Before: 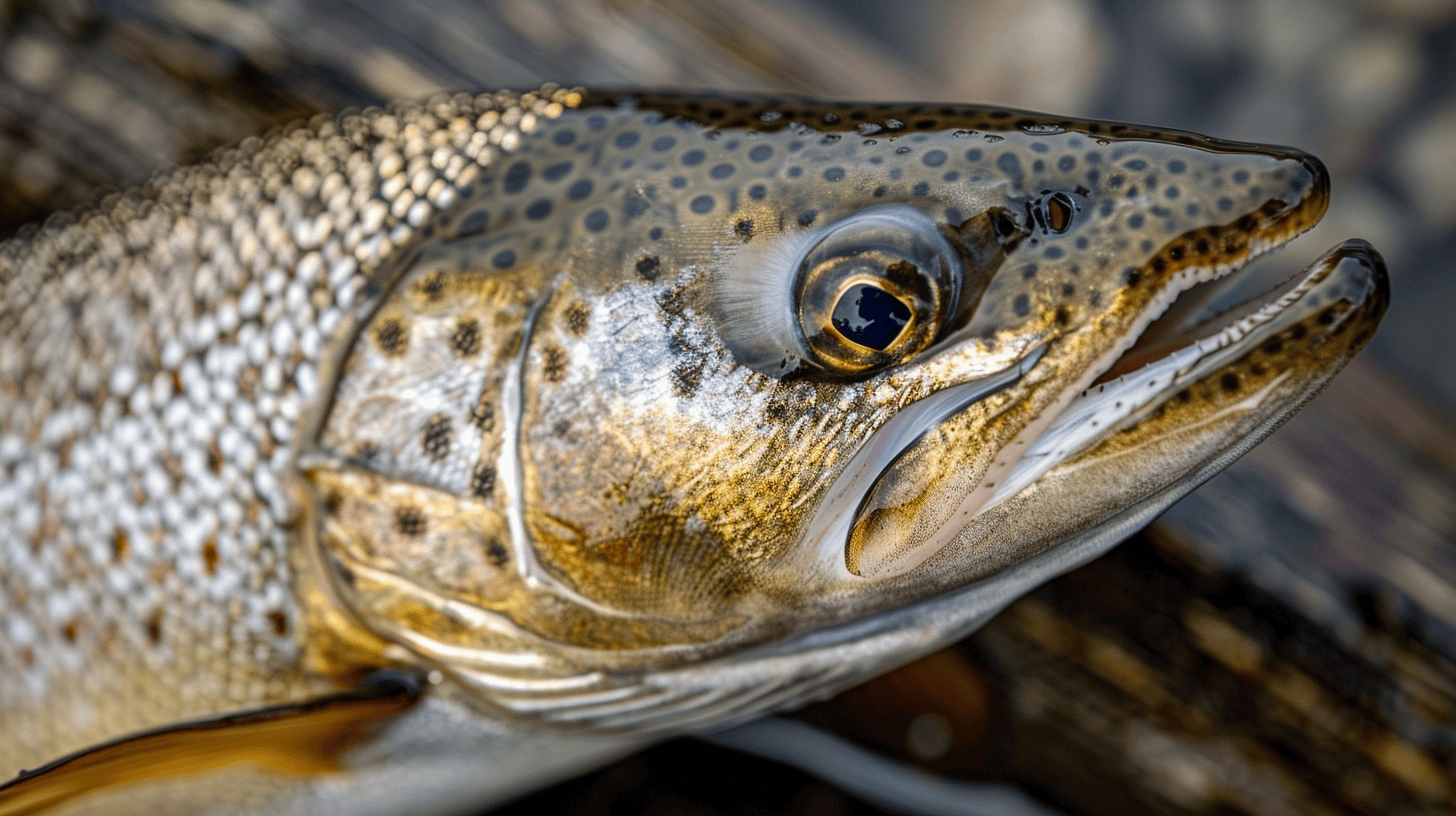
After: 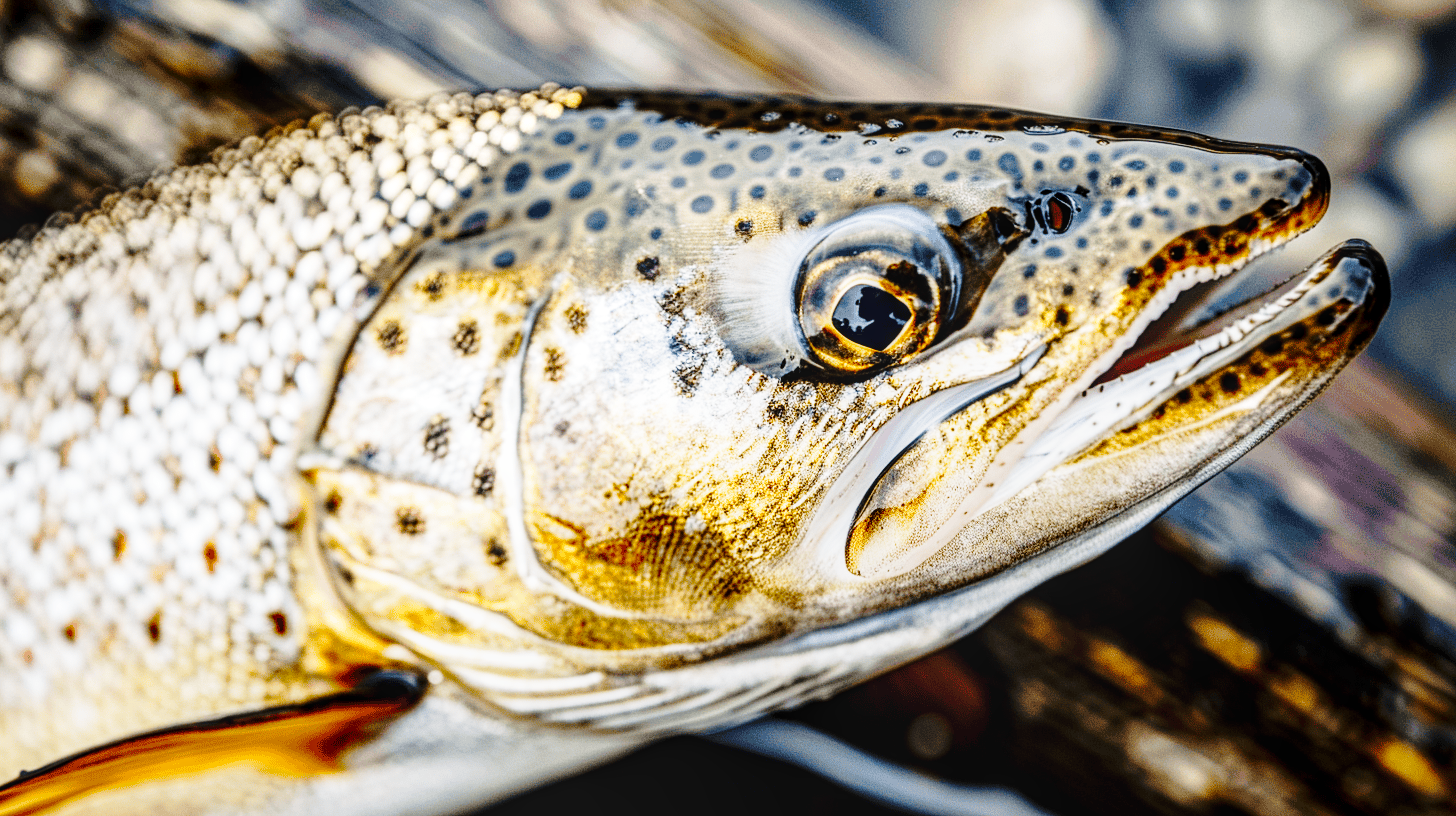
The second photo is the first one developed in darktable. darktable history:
tone curve: curves: ch0 [(0, 0.012) (0.037, 0.03) (0.123, 0.092) (0.19, 0.157) (0.269, 0.27) (0.48, 0.57) (0.595, 0.695) (0.718, 0.823) (0.855, 0.913) (1, 0.982)]; ch1 [(0, 0) (0.243, 0.245) (0.422, 0.415) (0.493, 0.495) (0.508, 0.506) (0.536, 0.542) (0.569, 0.611) (0.611, 0.662) (0.769, 0.807) (1, 1)]; ch2 [(0, 0) (0.249, 0.216) (0.349, 0.321) (0.424, 0.442) (0.476, 0.483) (0.498, 0.499) (0.517, 0.519) (0.532, 0.56) (0.569, 0.624) (0.614, 0.667) (0.706, 0.757) (0.808, 0.809) (0.991, 0.968)], preserve colors none
local contrast: on, module defaults
exposure: black level correction 0.005, exposure 0.288 EV, compensate exposure bias true, compensate highlight preservation false
base curve: curves: ch0 [(0, 0) (0.028, 0.03) (0.121, 0.232) (0.46, 0.748) (0.859, 0.968) (1, 1)], preserve colors none
